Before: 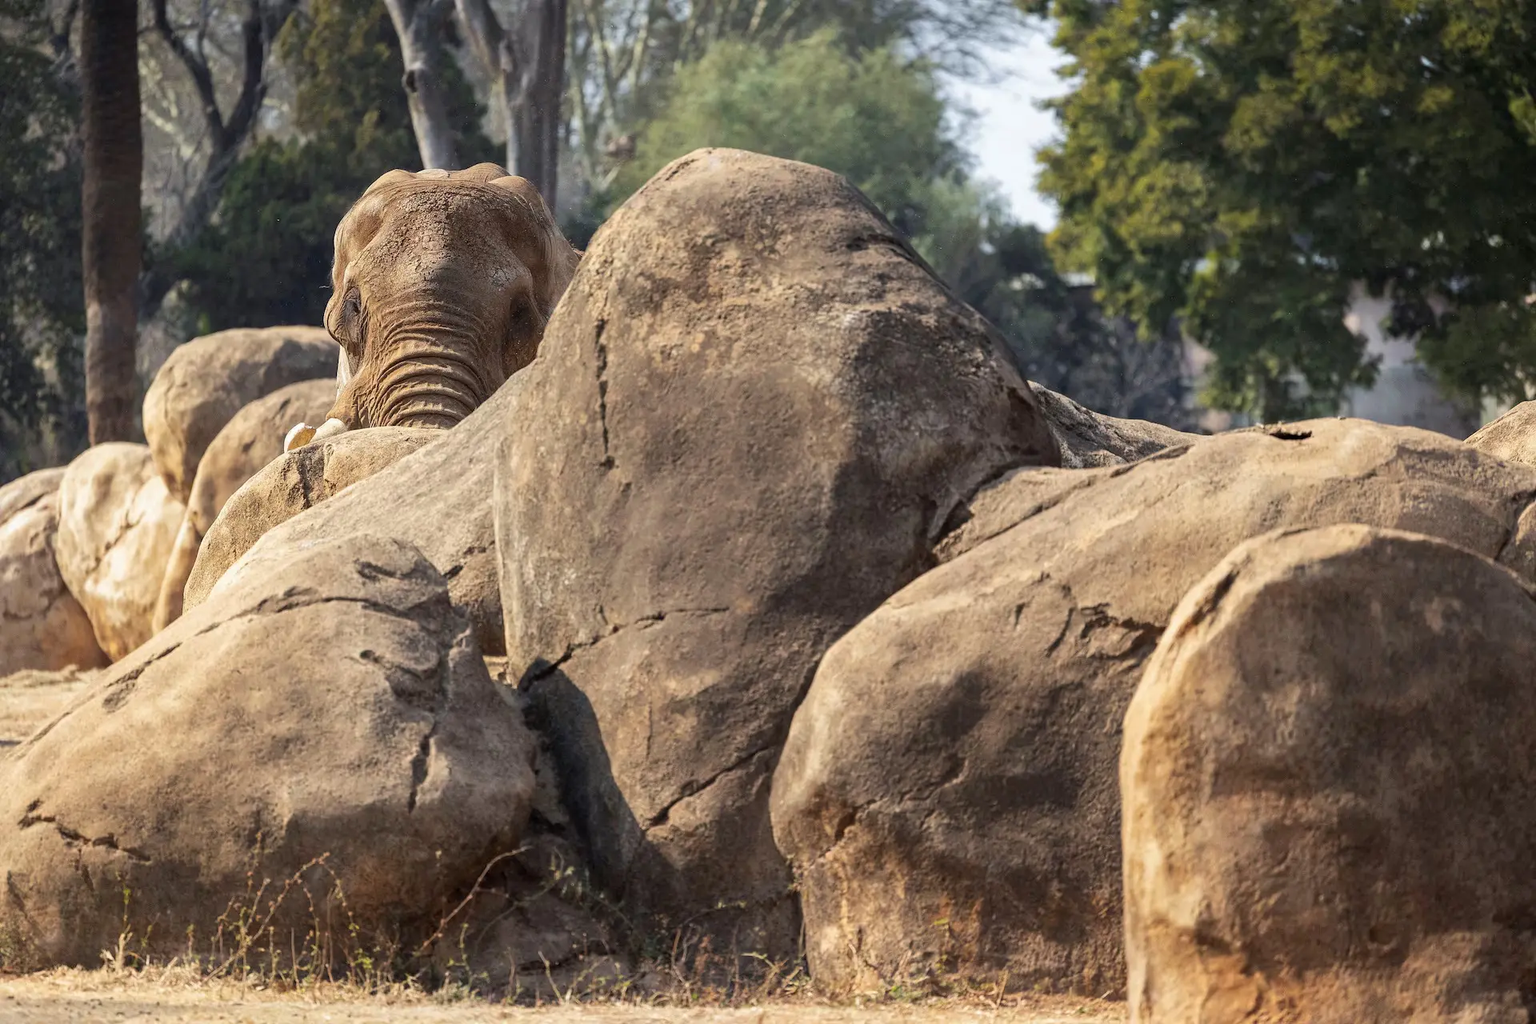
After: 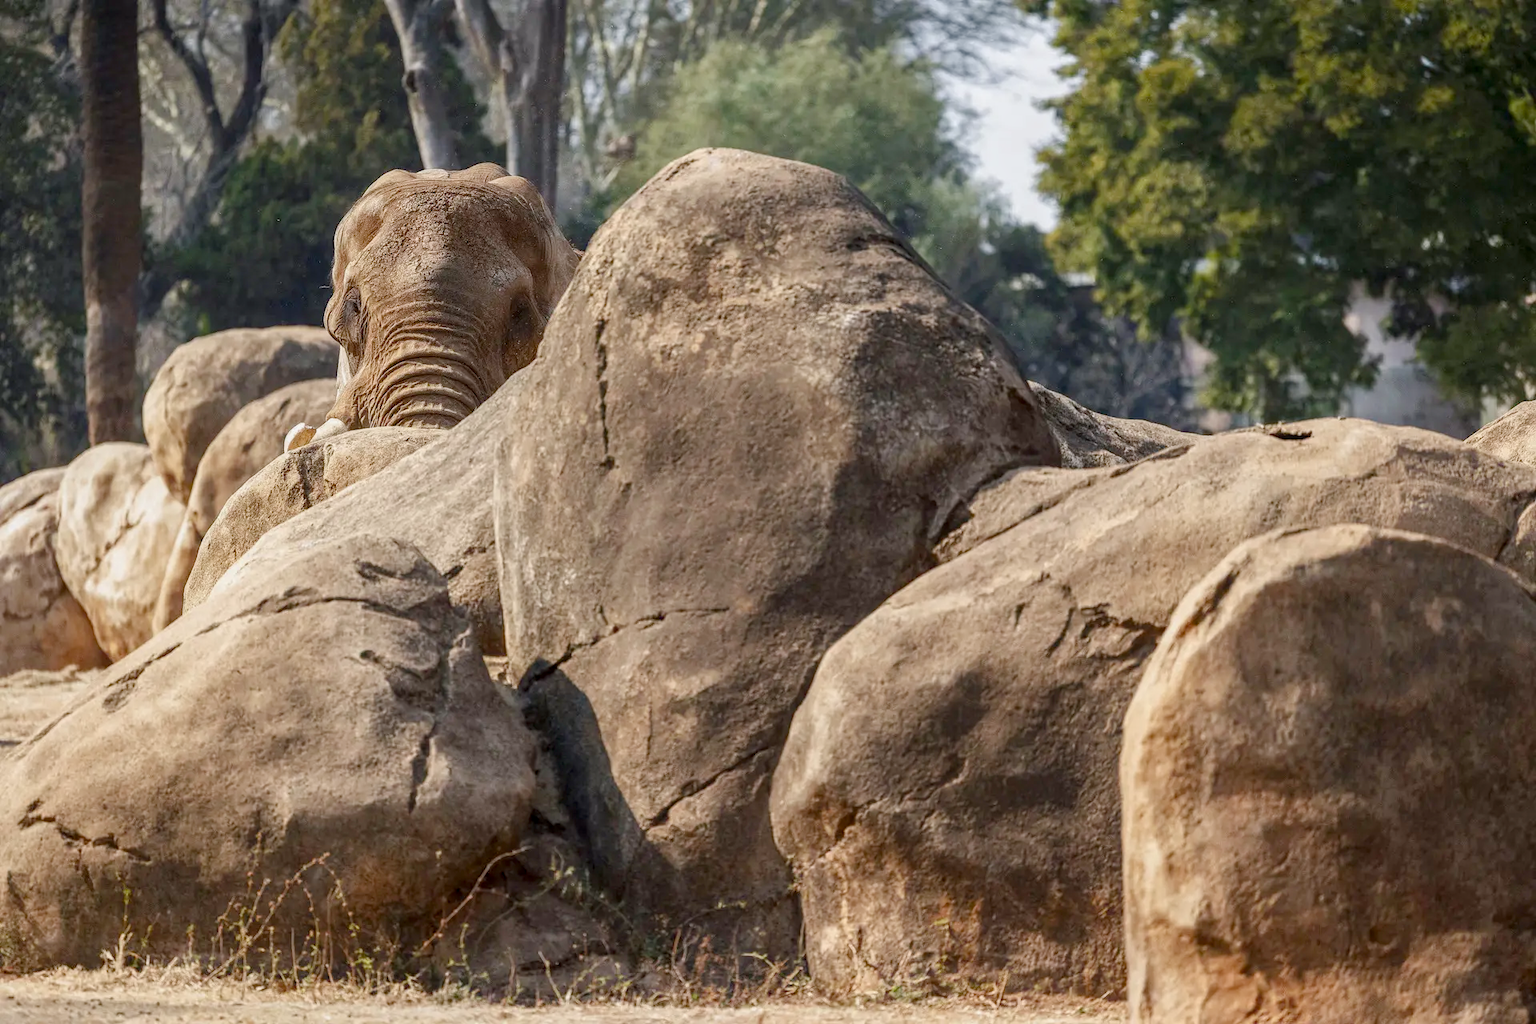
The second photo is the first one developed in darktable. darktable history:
local contrast: on, module defaults
color balance rgb: shadows lift › chroma 1%, shadows lift › hue 113°, highlights gain › chroma 0.2%, highlights gain › hue 333°, perceptual saturation grading › global saturation 20%, perceptual saturation grading › highlights -50%, perceptual saturation grading › shadows 25%, contrast -10%
